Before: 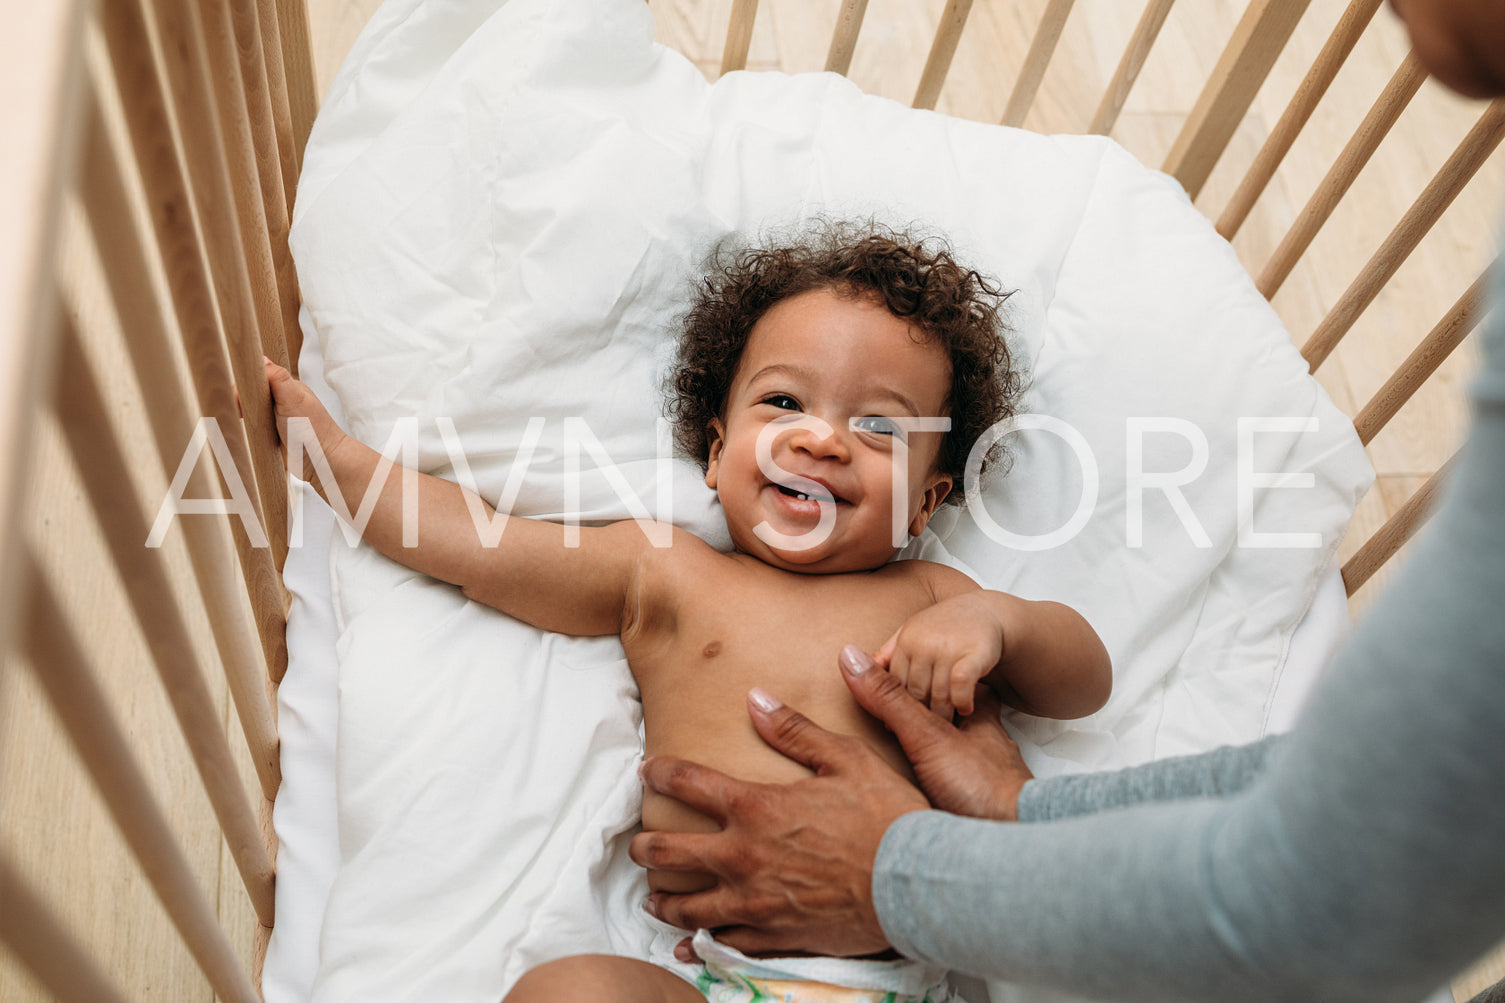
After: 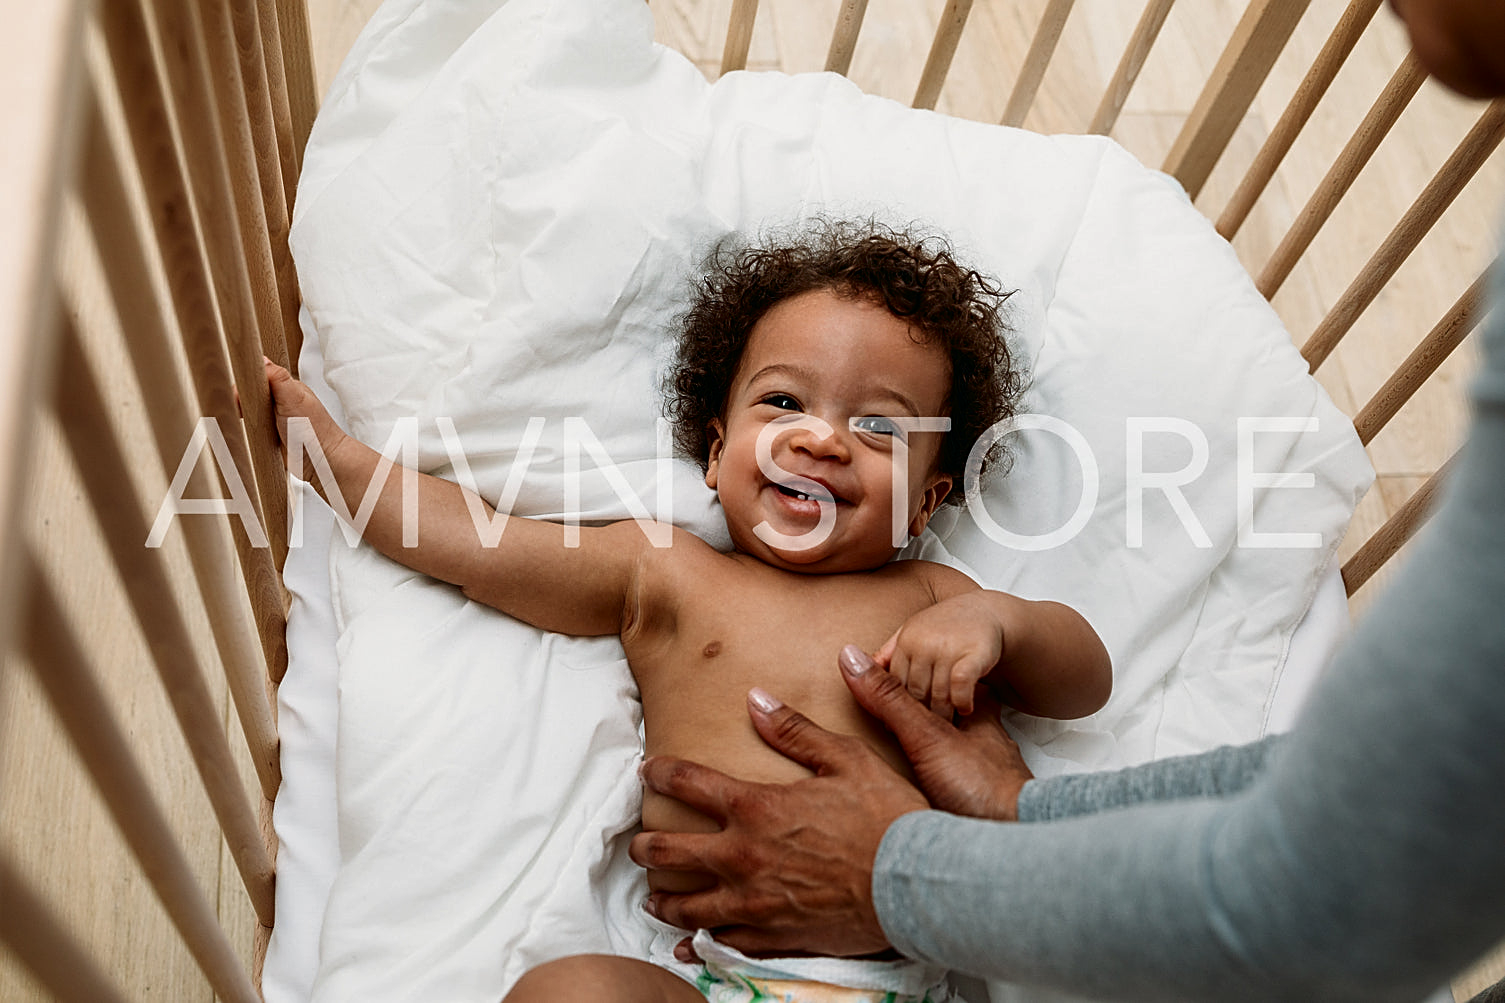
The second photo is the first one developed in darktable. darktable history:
sharpen: on, module defaults
tone curve: curves: ch0 [(0, 0) (0.153, 0.056) (1, 1)], color space Lab, independent channels, preserve colors none
